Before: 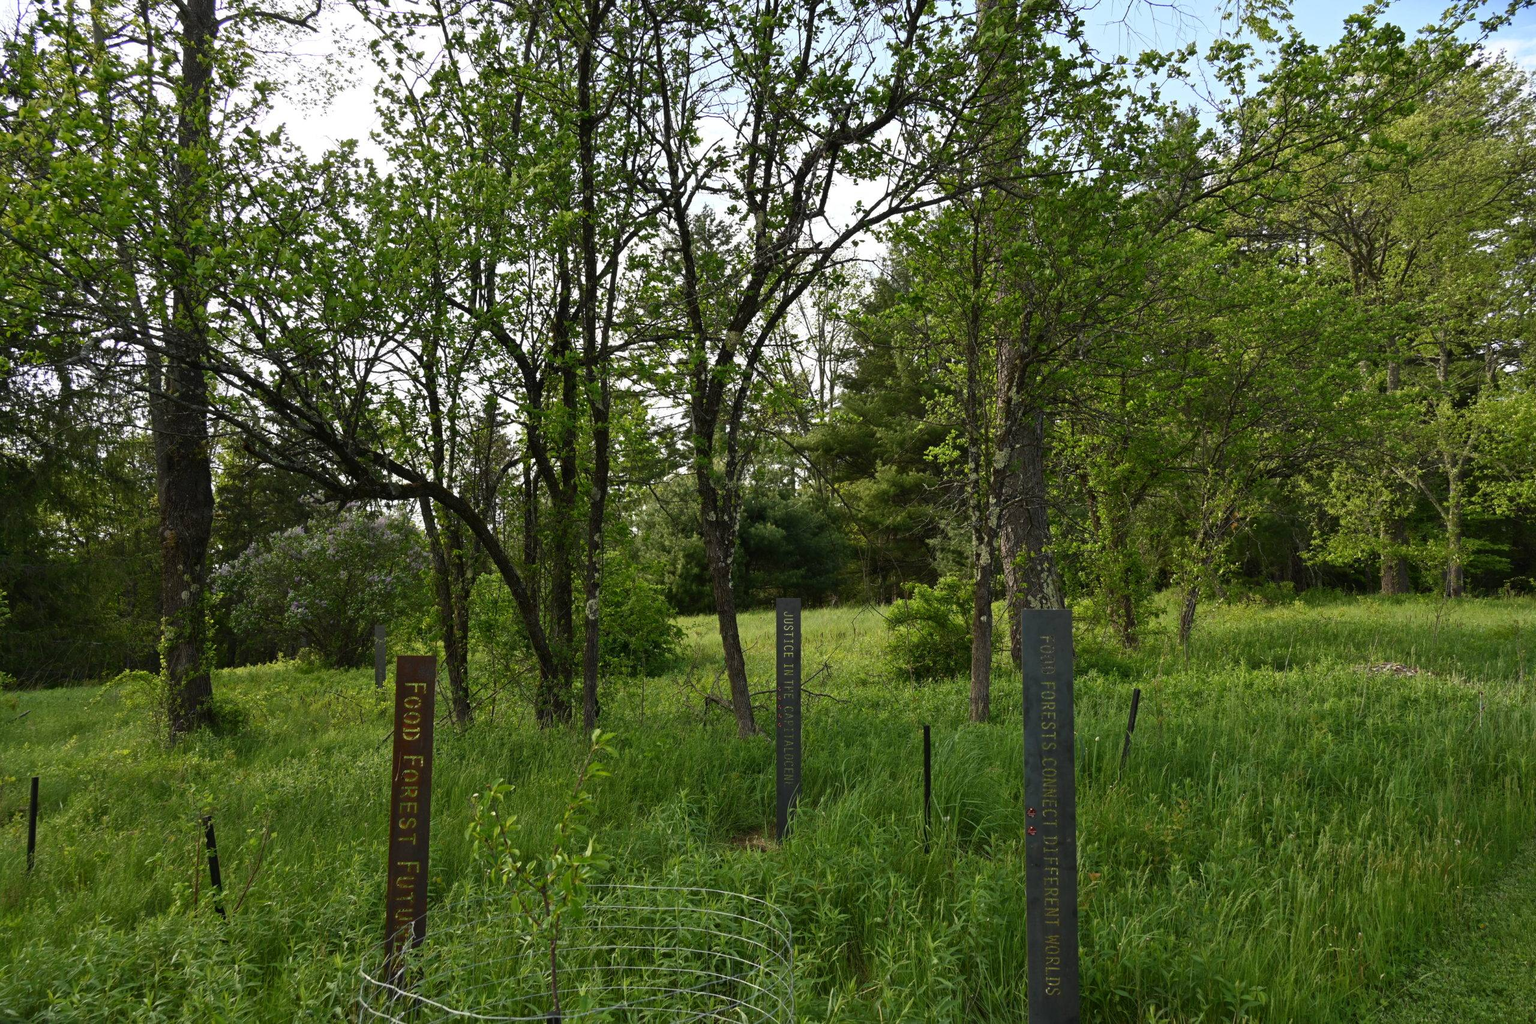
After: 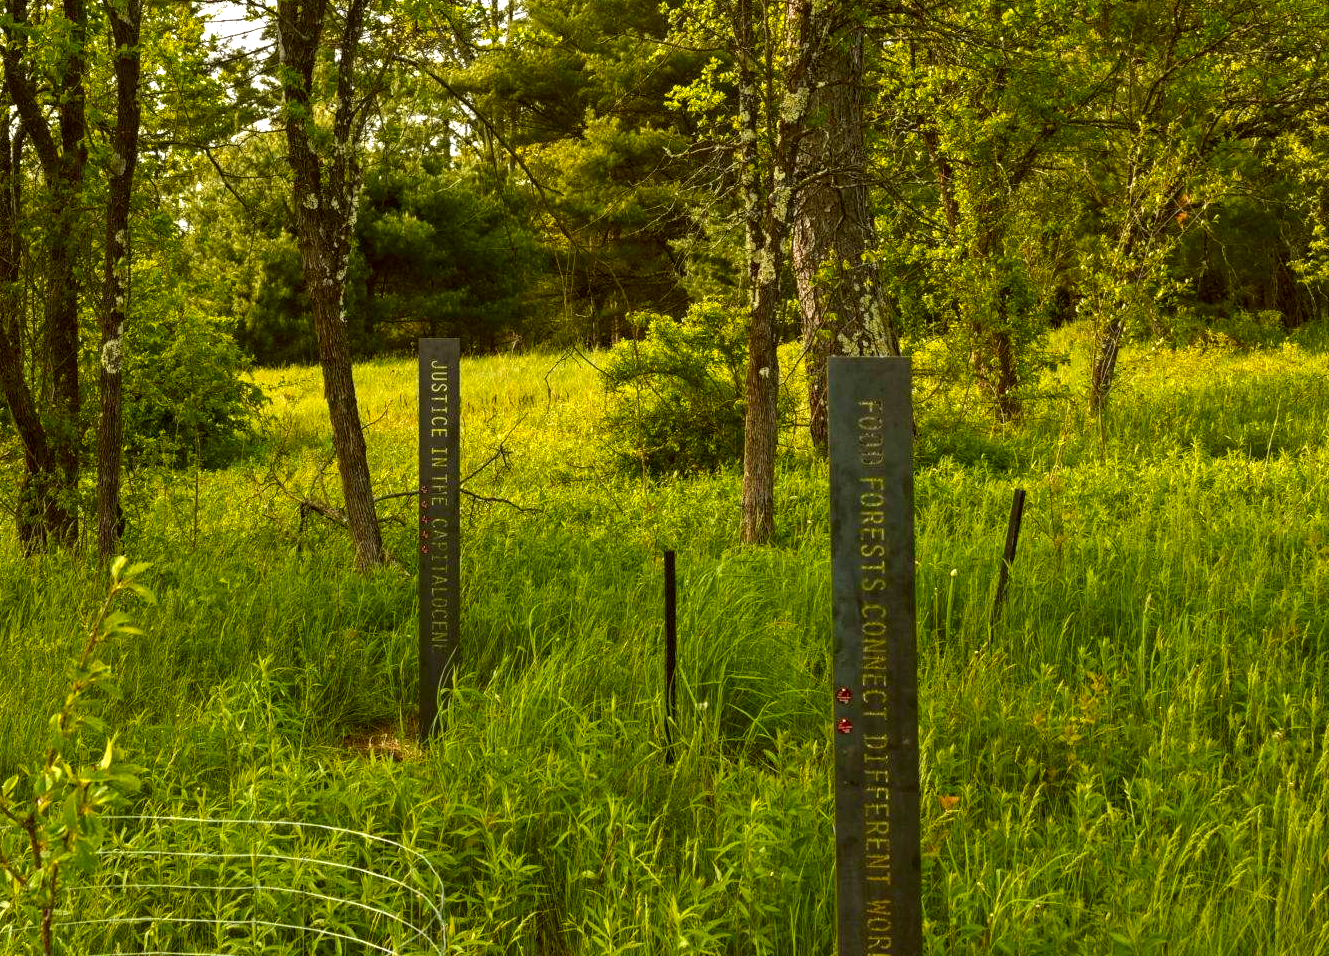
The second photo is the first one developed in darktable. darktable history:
color correction: highlights a* -1.65, highlights b* 10.01, shadows a* 0.846, shadows b* 18.87
crop: left 34.189%, top 38.66%, right 13.896%, bottom 5.298%
exposure: exposure 0.775 EV, compensate highlight preservation false
tone equalizer: mask exposure compensation -0.49 EV
haze removal: compatibility mode true, adaptive false
local contrast: on, module defaults
color zones: curves: ch1 [(0.235, 0.558) (0.75, 0.5)]; ch2 [(0.25, 0.462) (0.749, 0.457)]
contrast brightness saturation: contrast 0.088, saturation 0.272
